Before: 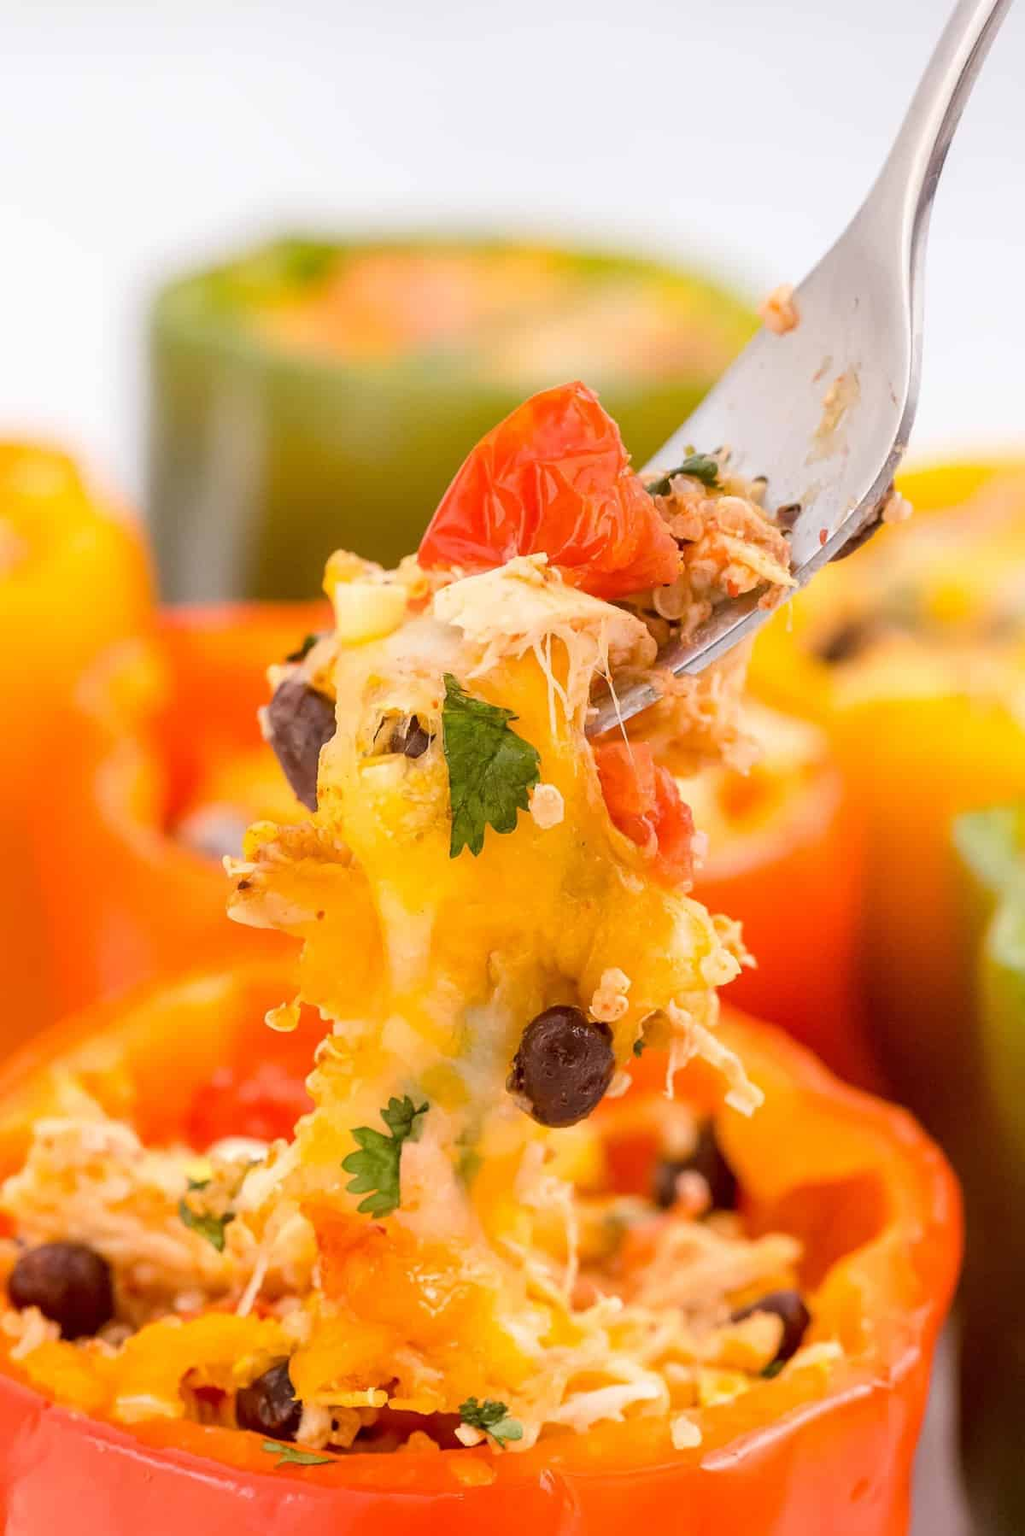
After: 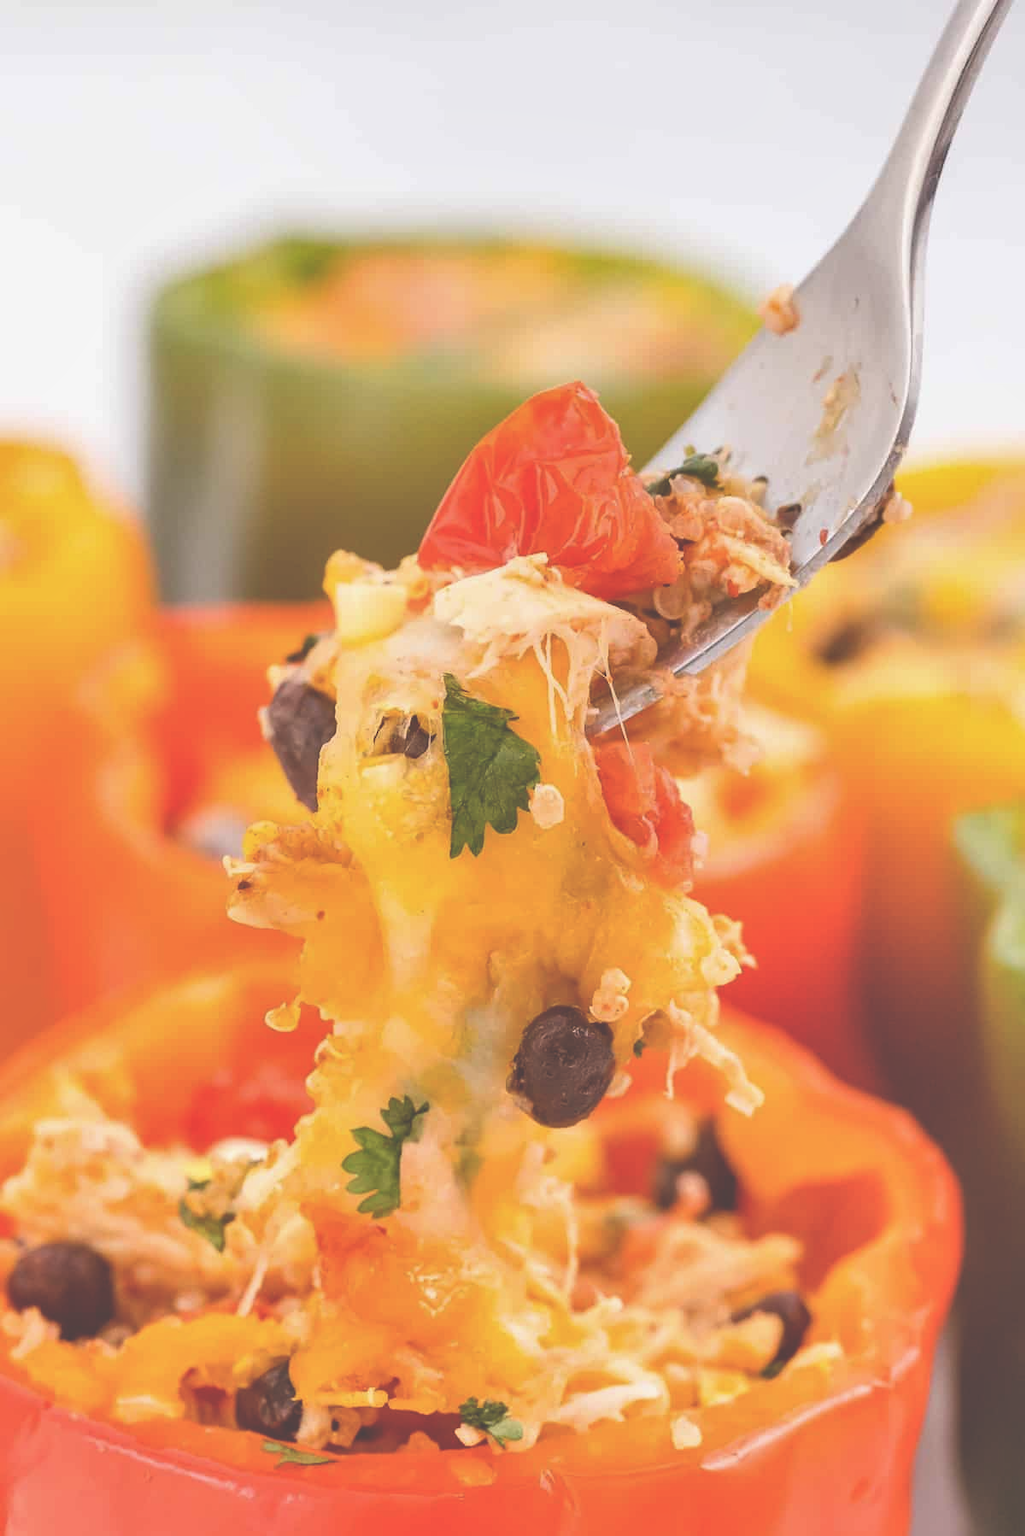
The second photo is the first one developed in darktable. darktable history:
shadows and highlights: shadows 35, highlights -35, soften with gaussian
exposure: black level correction -0.062, exposure -0.05 EV, compensate highlight preservation false
